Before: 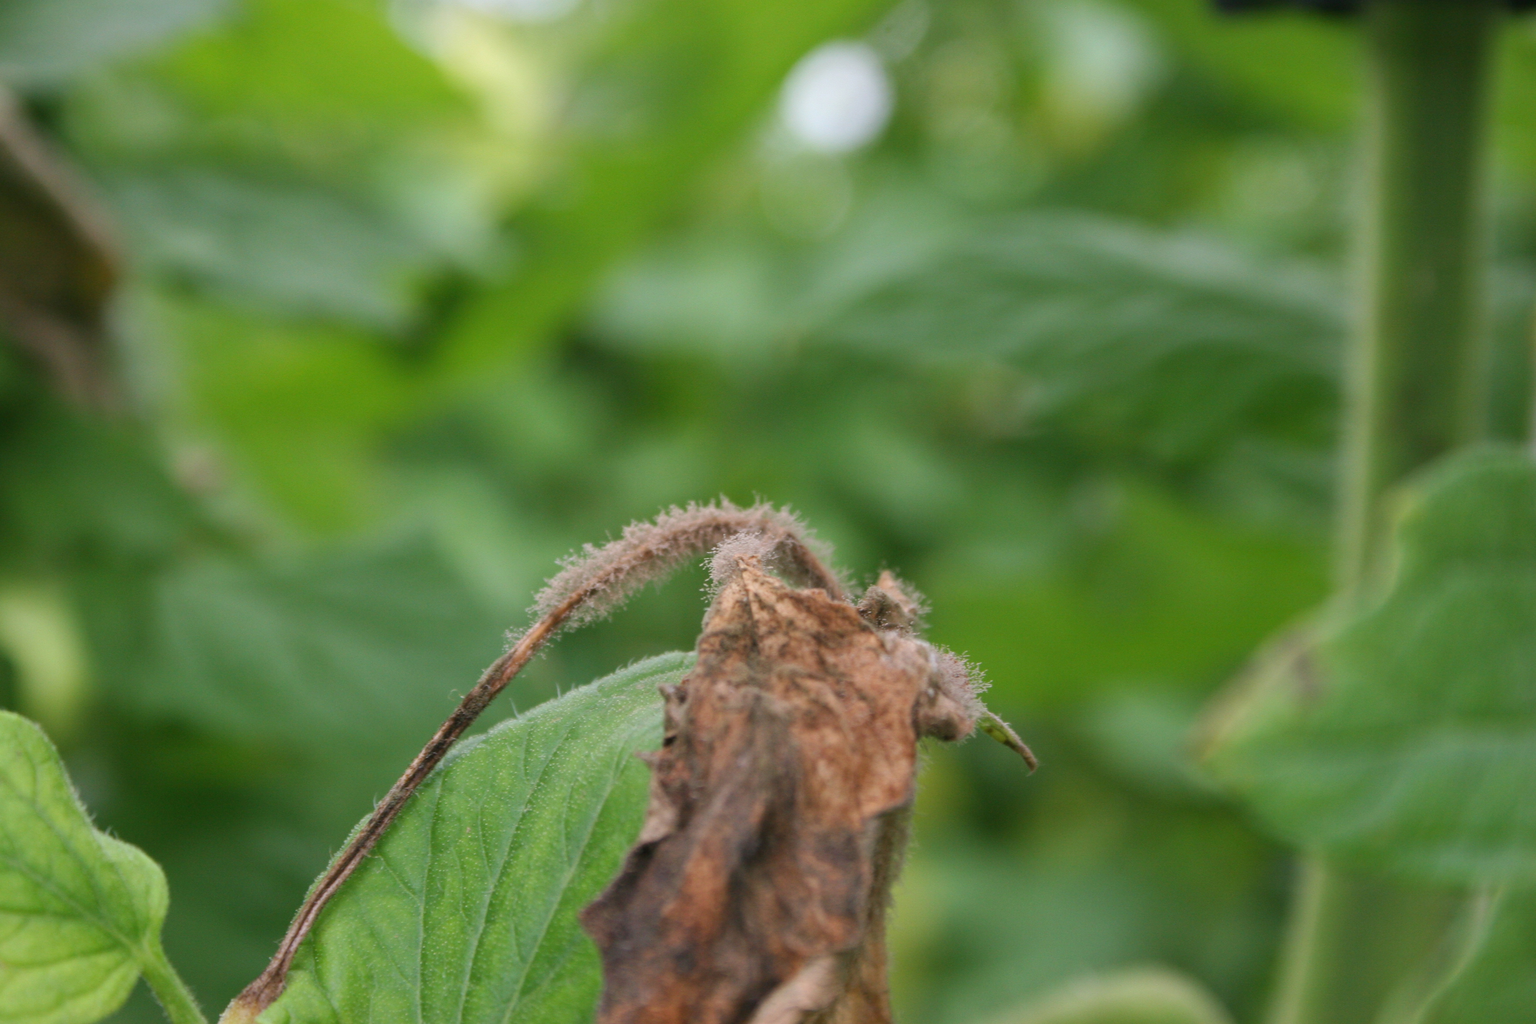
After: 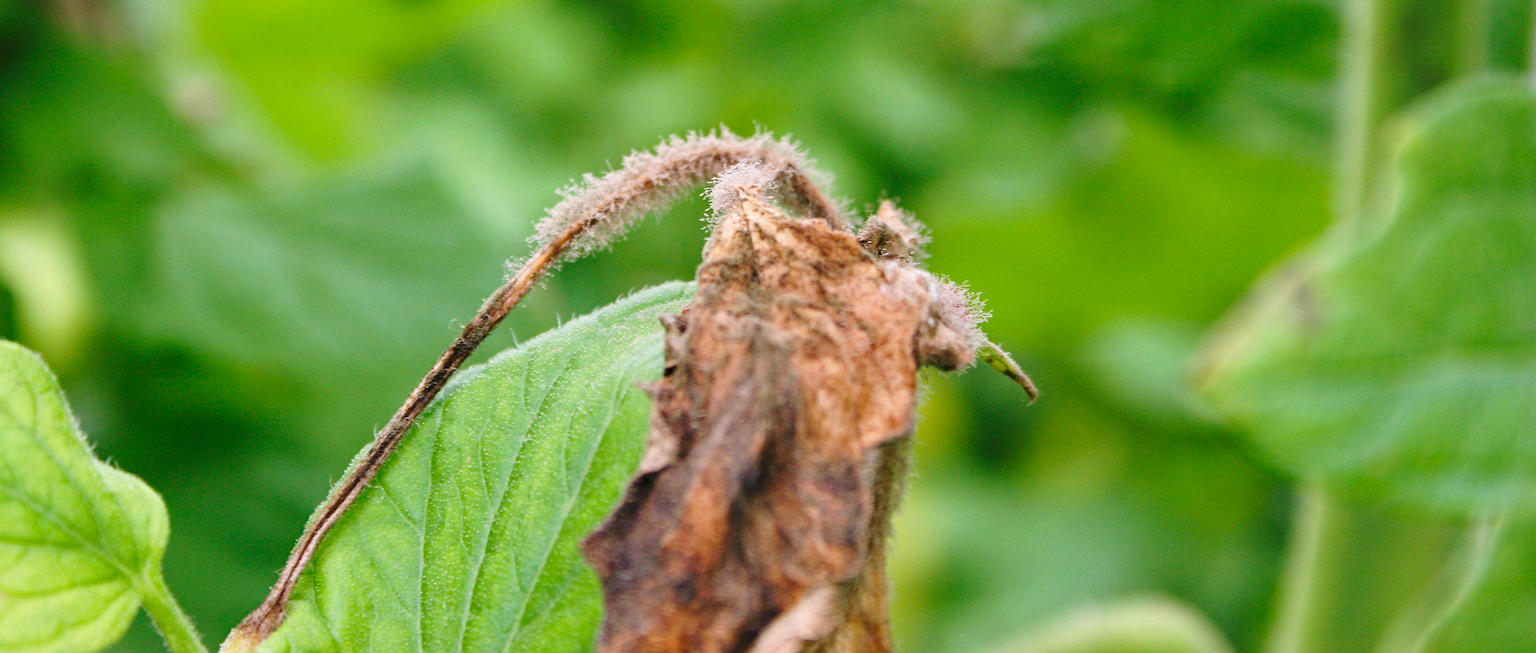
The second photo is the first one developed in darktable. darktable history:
haze removal: compatibility mode true
base curve: curves: ch0 [(0, 0) (0.028, 0.03) (0.121, 0.232) (0.46, 0.748) (0.859, 0.968) (1, 1)], preserve colors none
sharpen: on, module defaults
crop and rotate: top 36.212%
